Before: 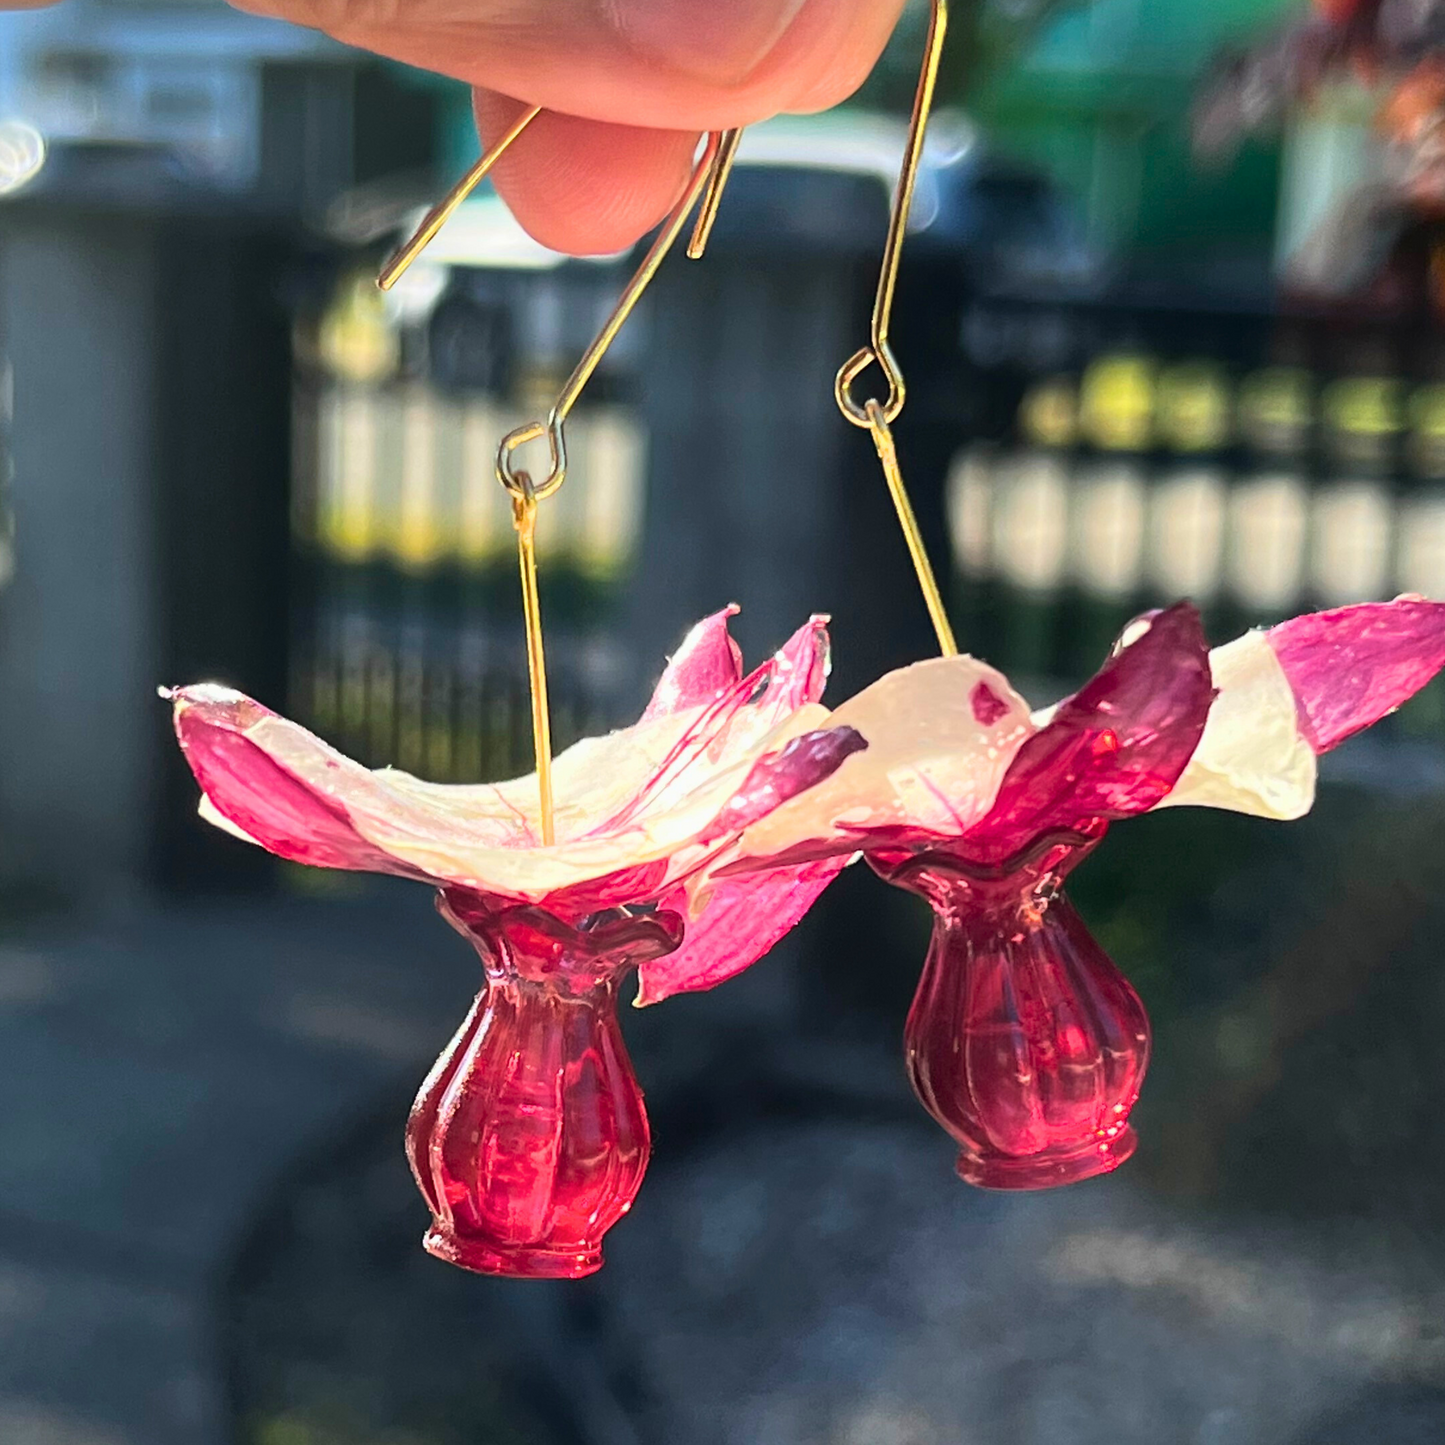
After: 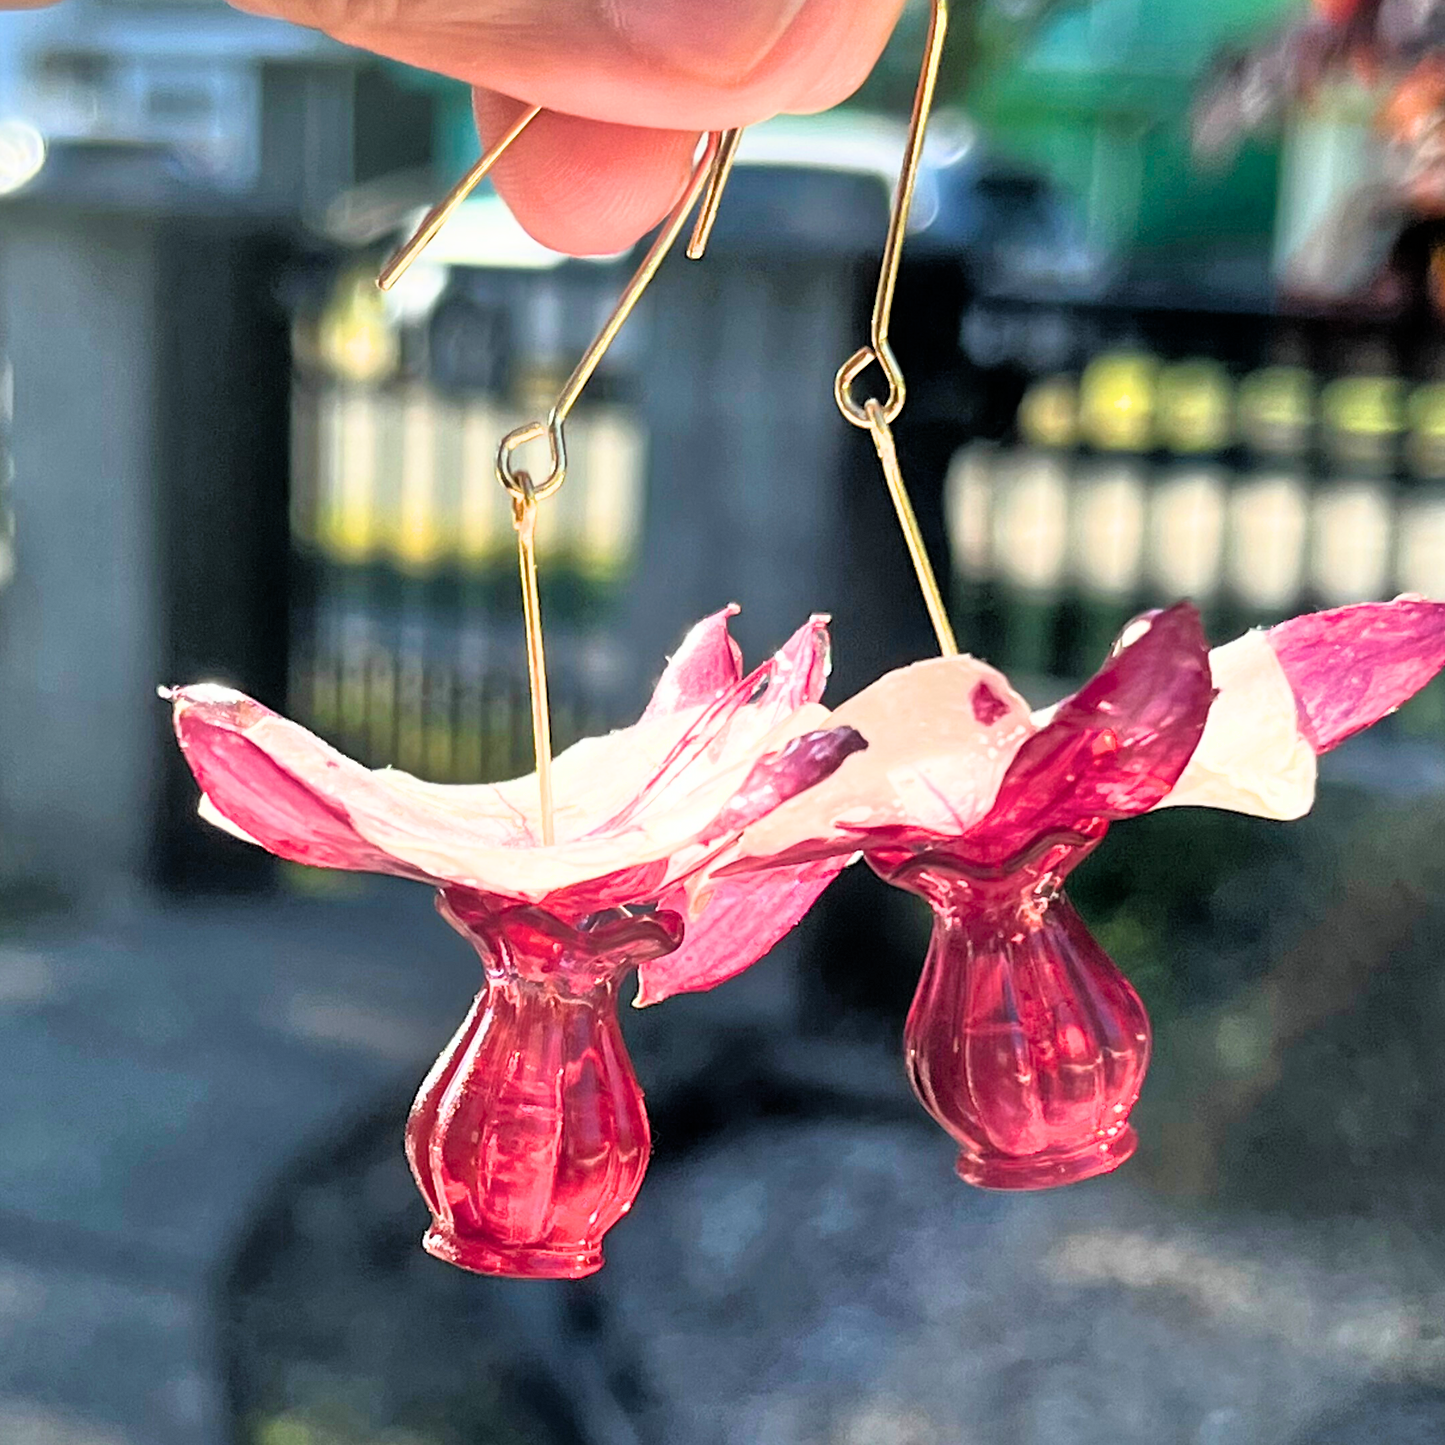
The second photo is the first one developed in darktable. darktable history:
exposure: black level correction 0.001, exposure 0.141 EV, compensate highlight preservation false
filmic rgb: black relative exposure -8.72 EV, white relative exposure 2.64 EV, target black luminance 0%, target white luminance 99.957%, hardness 6.27, latitude 75.54%, contrast 1.318, highlights saturation mix -6.24%
color calibration: gray › normalize channels true, illuminant same as pipeline (D50), adaptation XYZ, x 0.346, y 0.359, temperature 5011.25 K, gamut compression 0.024
tone equalizer: -7 EV 0.149 EV, -6 EV 0.573 EV, -5 EV 1.15 EV, -4 EV 1.35 EV, -3 EV 1.15 EV, -2 EV 0.6 EV, -1 EV 0.147 EV
